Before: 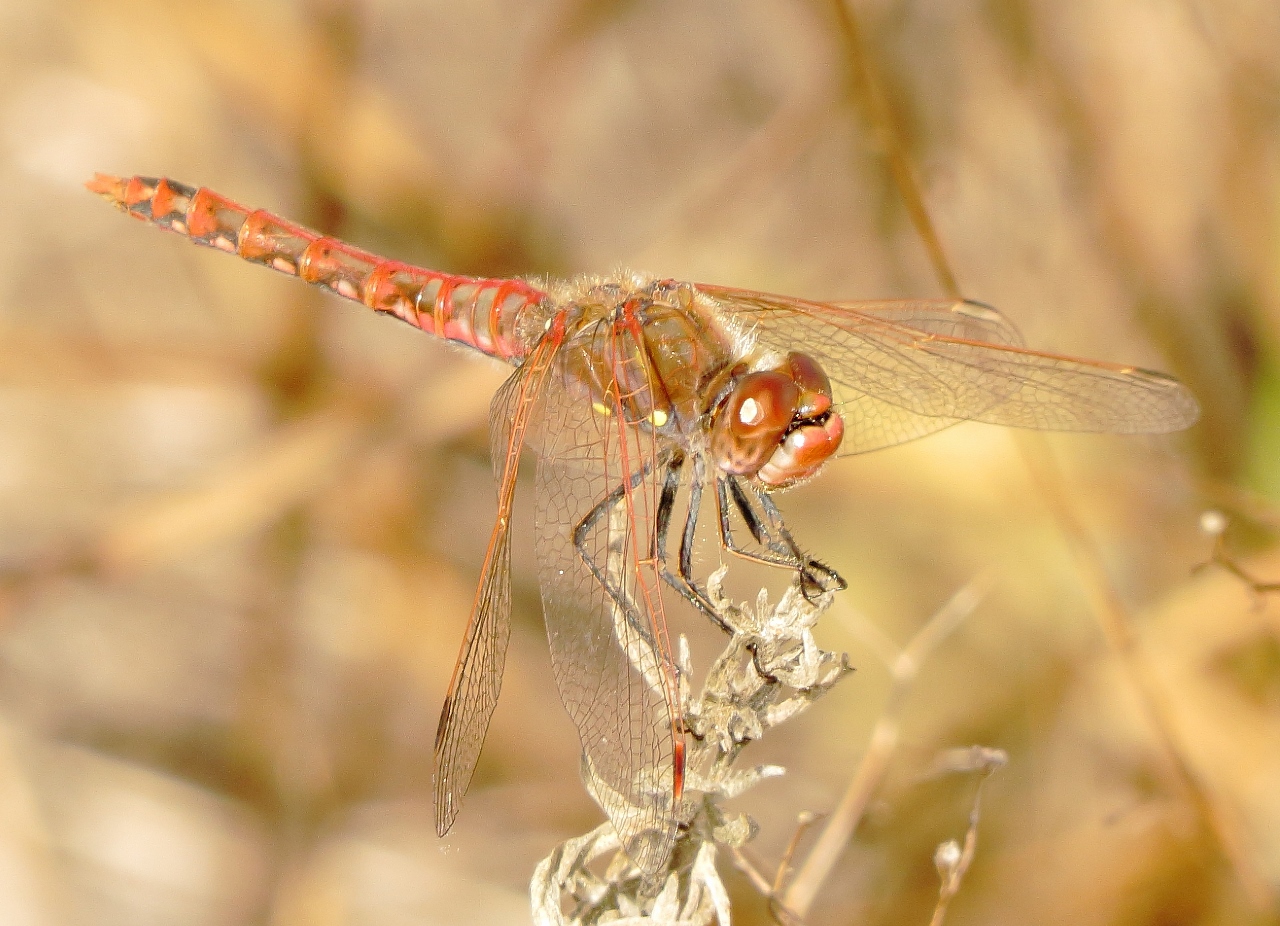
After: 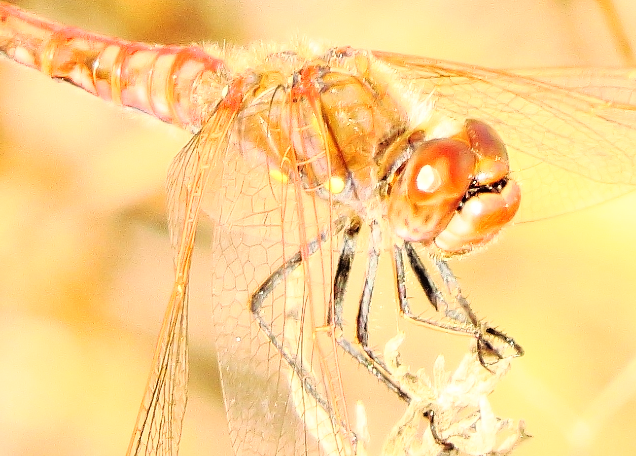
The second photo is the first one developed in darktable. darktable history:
crop: left 25.264%, top 25.18%, right 25.022%, bottom 25.494%
base curve: curves: ch0 [(0, 0) (0.012, 0.01) (0.073, 0.168) (0.31, 0.711) (0.645, 0.957) (1, 1)]
